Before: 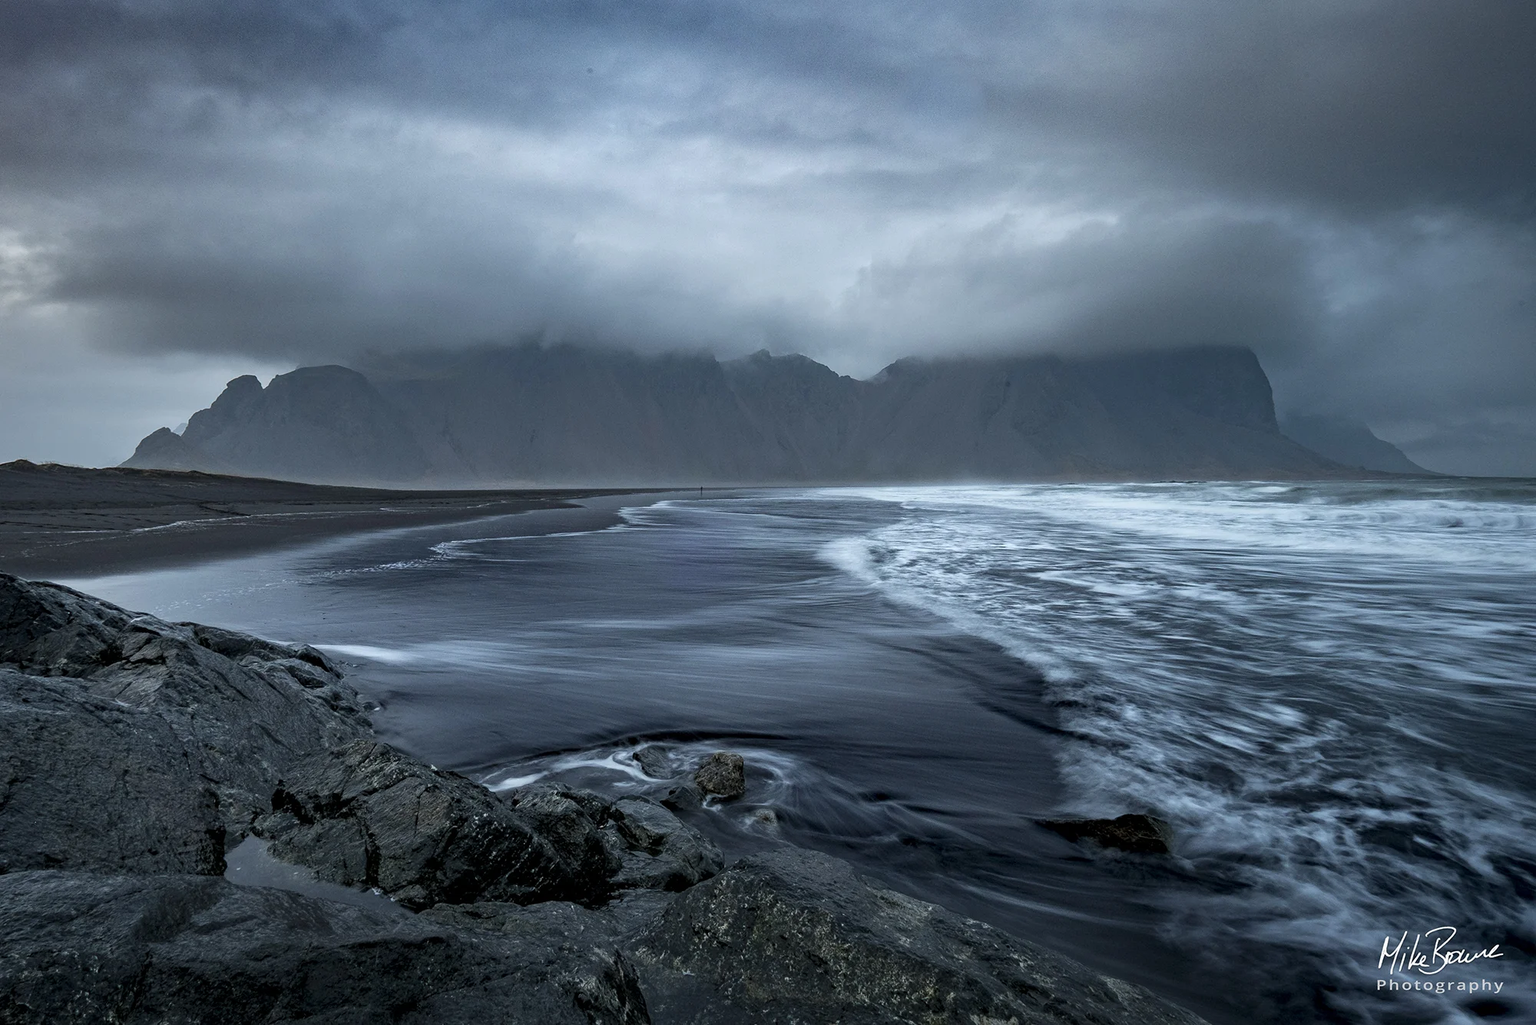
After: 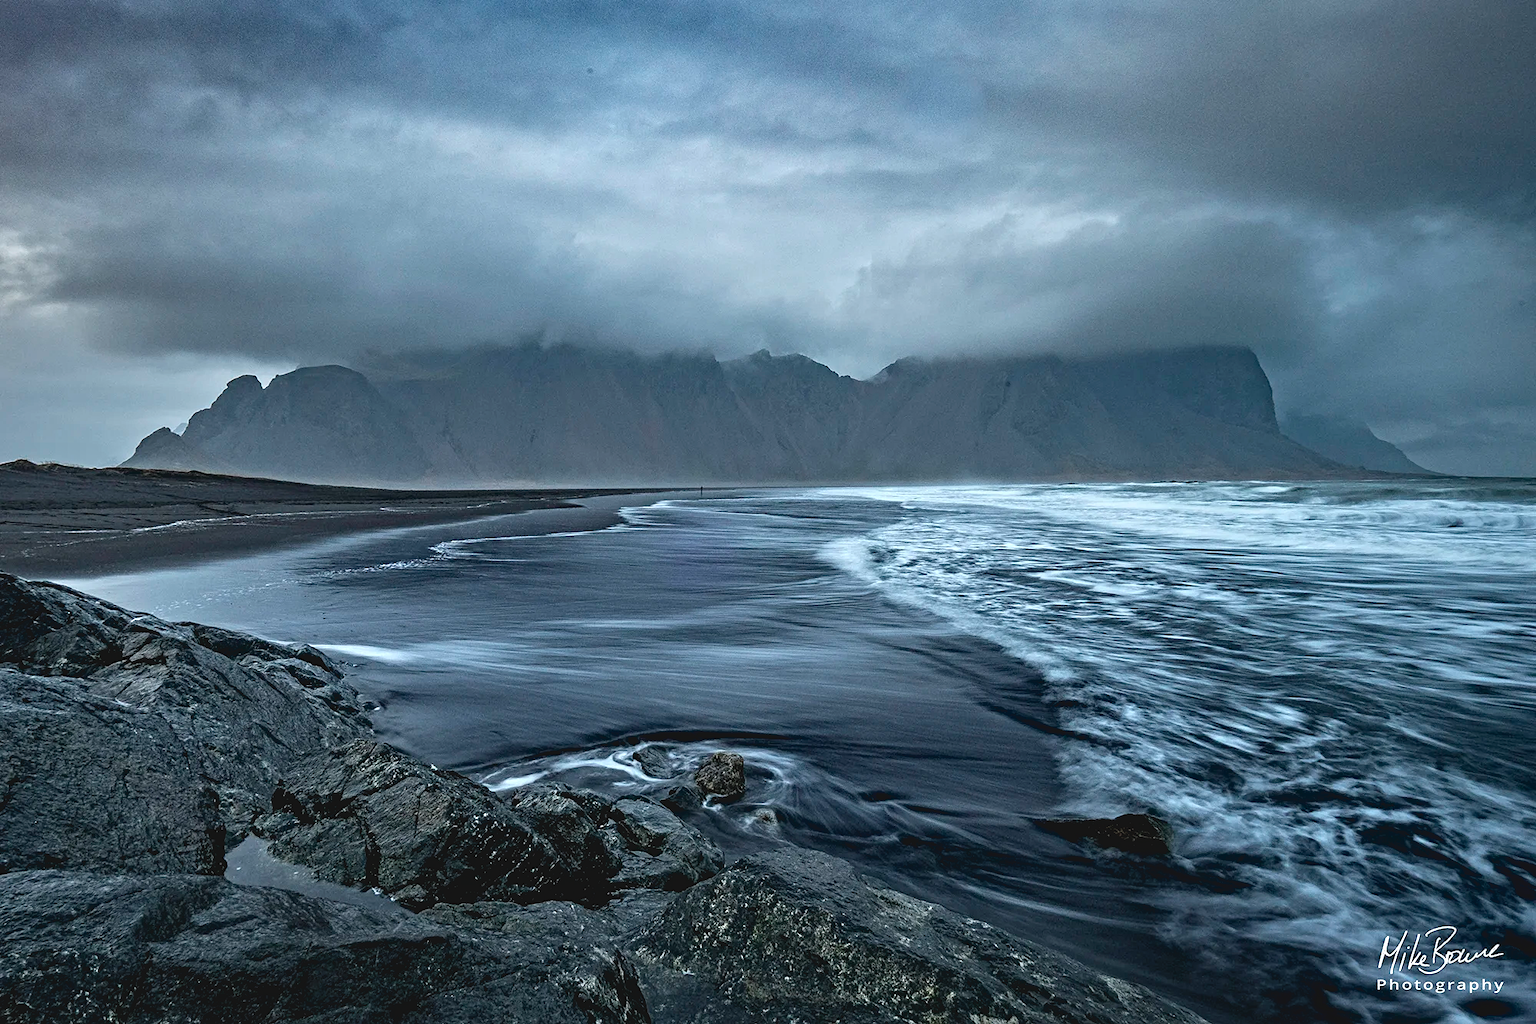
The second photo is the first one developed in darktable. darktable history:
contrast brightness saturation: contrast -0.1, brightness 0.05, saturation 0.08
contrast equalizer: octaves 7, y [[0.5, 0.542, 0.583, 0.625, 0.667, 0.708], [0.5 ×6], [0.5 ×6], [0 ×6], [0 ×6]]
